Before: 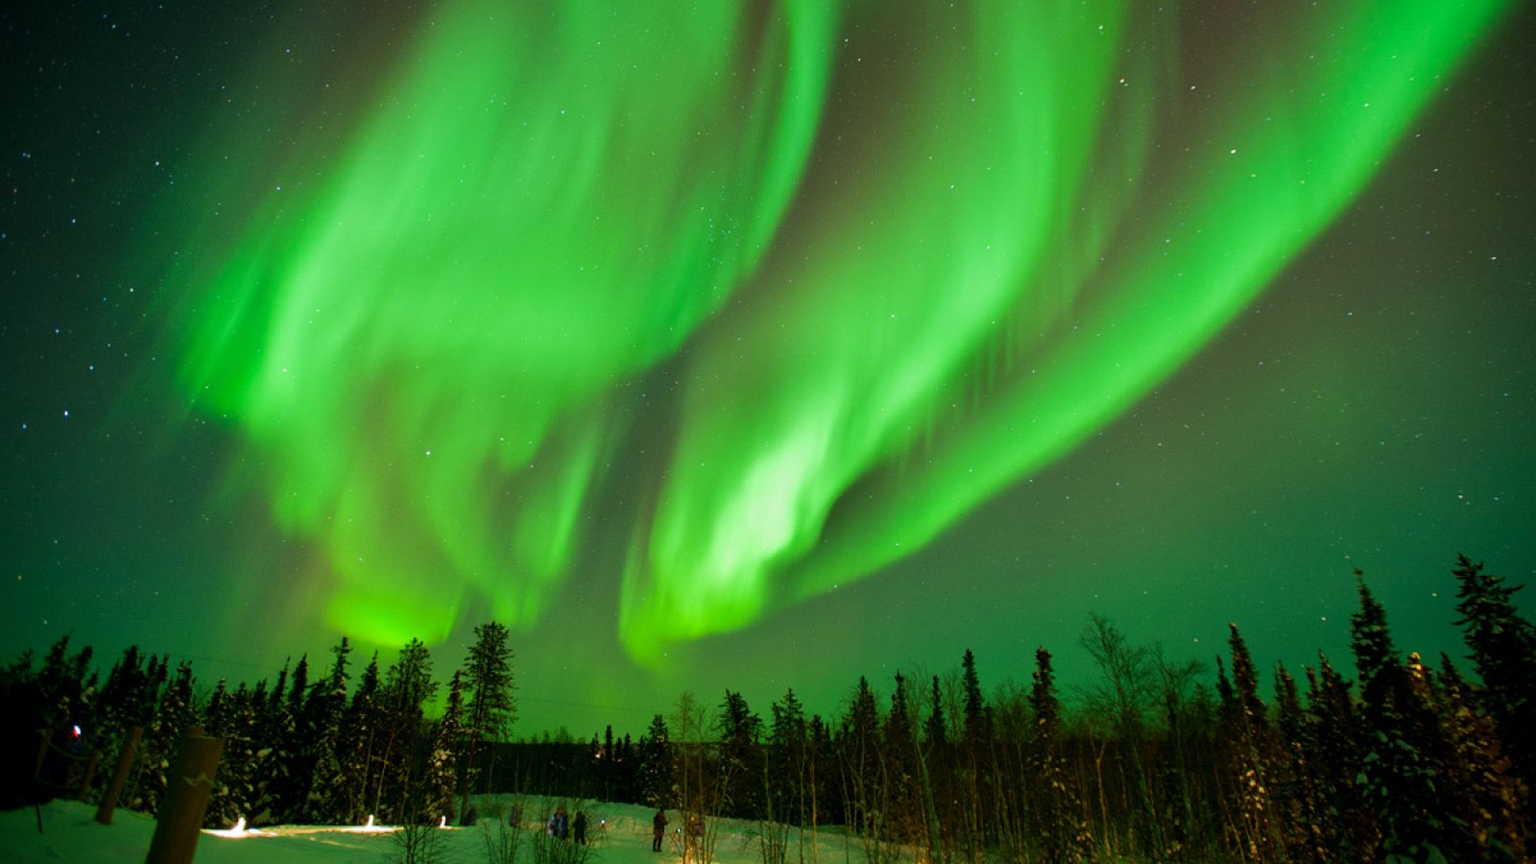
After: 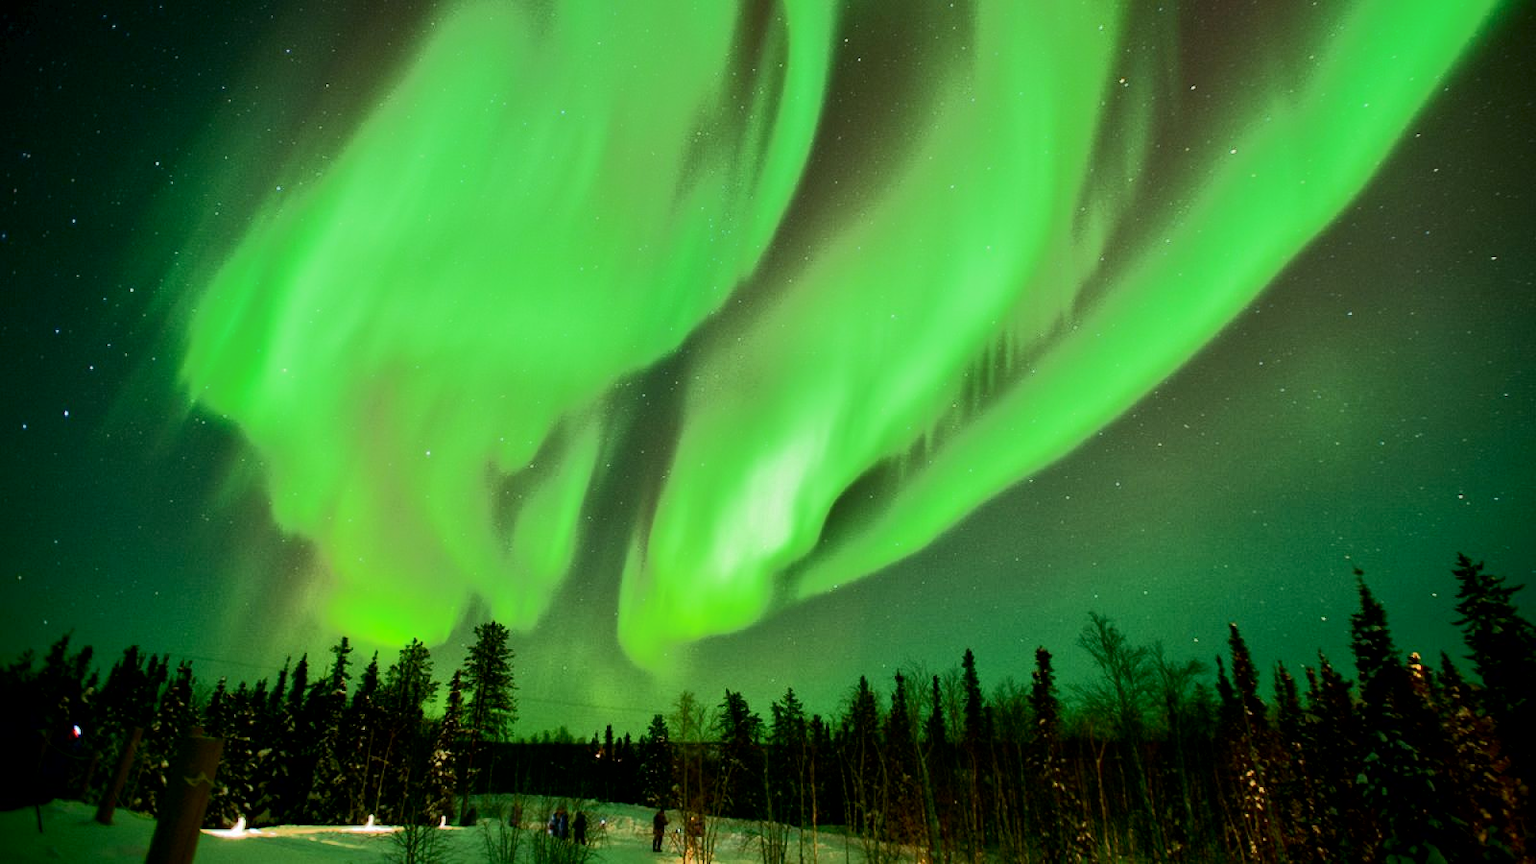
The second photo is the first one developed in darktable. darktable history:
tone curve: curves: ch0 [(0, 0) (0.003, 0.015) (0.011, 0.019) (0.025, 0.025) (0.044, 0.039) (0.069, 0.053) (0.1, 0.076) (0.136, 0.107) (0.177, 0.143) (0.224, 0.19) (0.277, 0.253) (0.335, 0.32) (0.399, 0.412) (0.468, 0.524) (0.543, 0.668) (0.623, 0.717) (0.709, 0.769) (0.801, 0.82) (0.898, 0.865) (1, 1)], color space Lab, independent channels
exposure: black level correction 0.004, exposure 0.015 EV, compensate exposure bias true, compensate highlight preservation false
local contrast: mode bilateral grid, contrast 19, coarseness 49, detail 120%, midtone range 0.2
